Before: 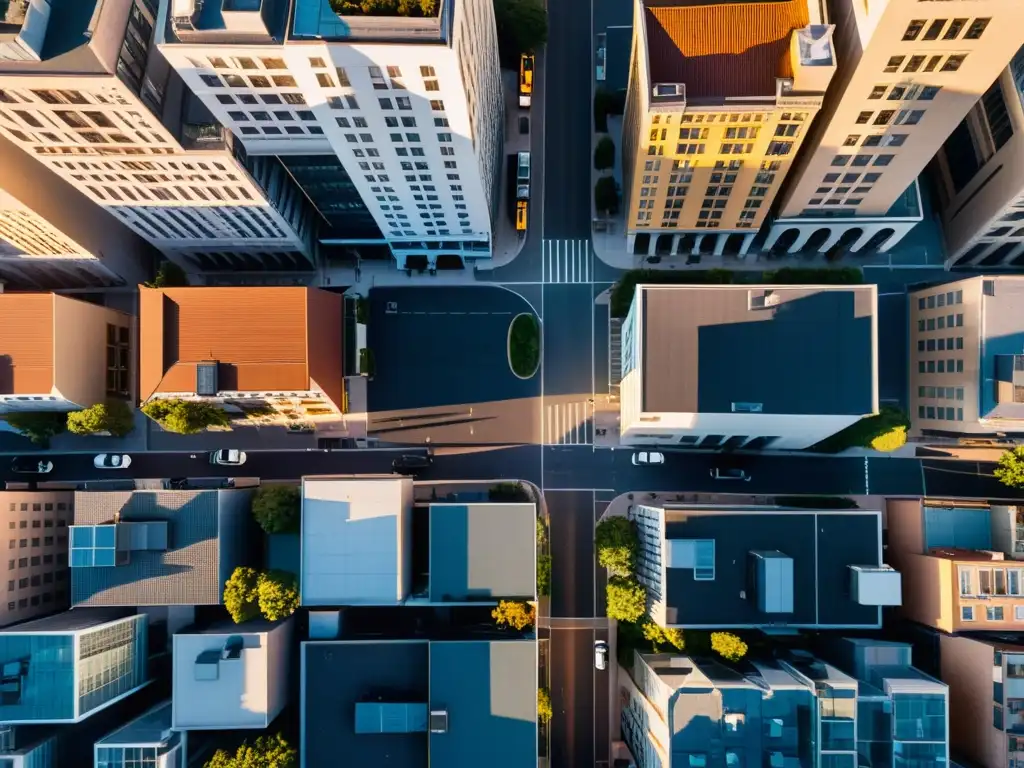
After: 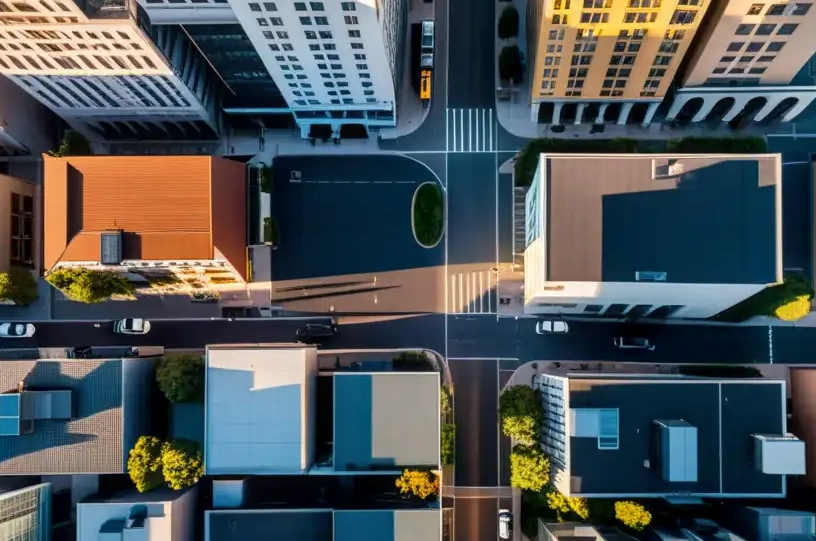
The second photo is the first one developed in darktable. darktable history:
local contrast: on, module defaults
crop: left 9.393%, top 17.145%, right 10.876%, bottom 12.345%
exposure: exposure -0.001 EV, compensate highlight preservation false
